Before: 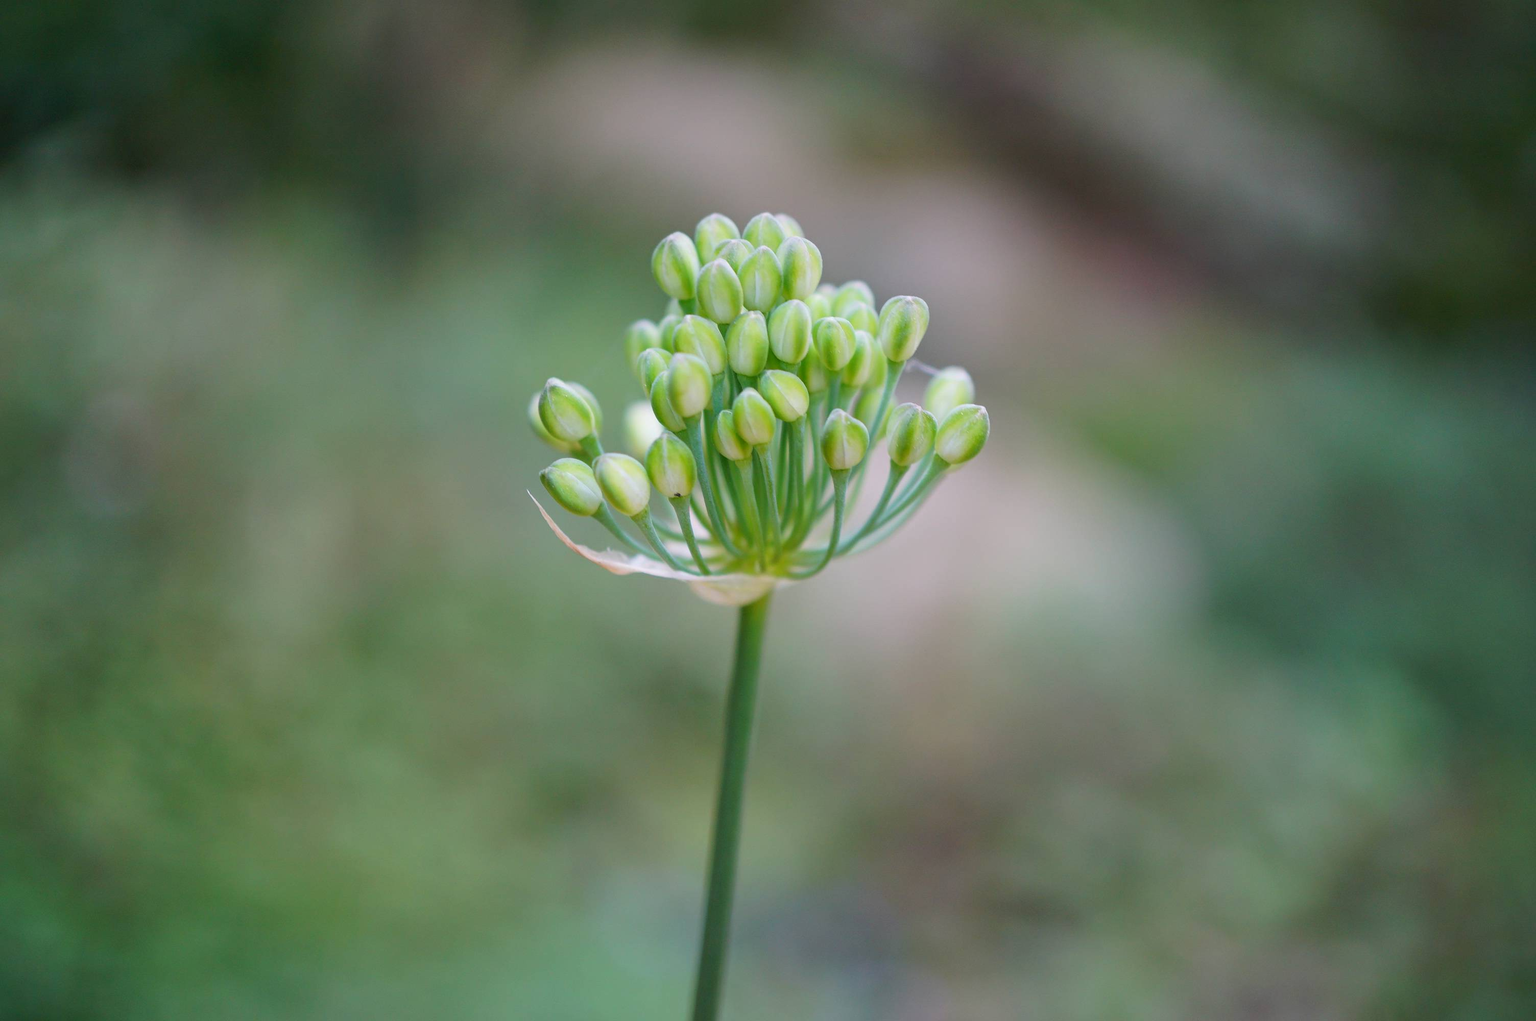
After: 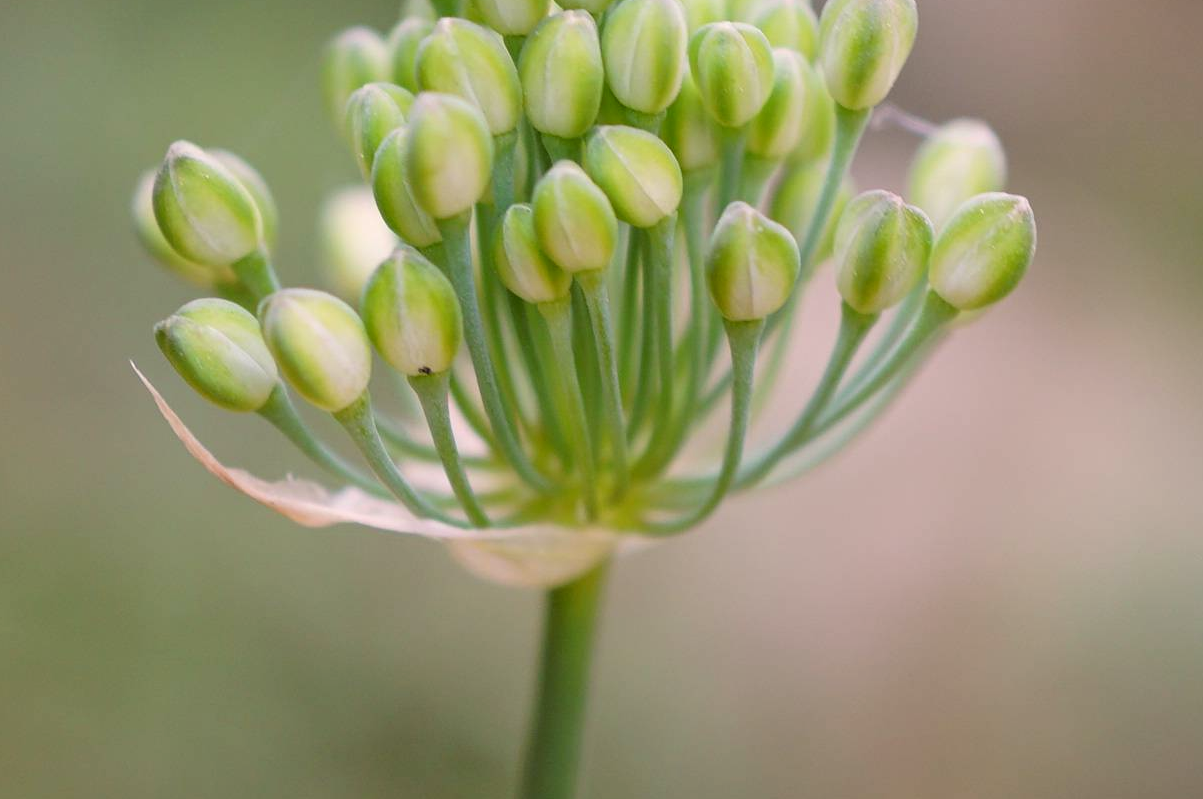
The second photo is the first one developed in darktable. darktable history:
crop: left 30%, top 30%, right 30%, bottom 30%
color correction: highlights a* 6.27, highlights b* 8.19, shadows a* 5.94, shadows b* 7.23, saturation 0.9
